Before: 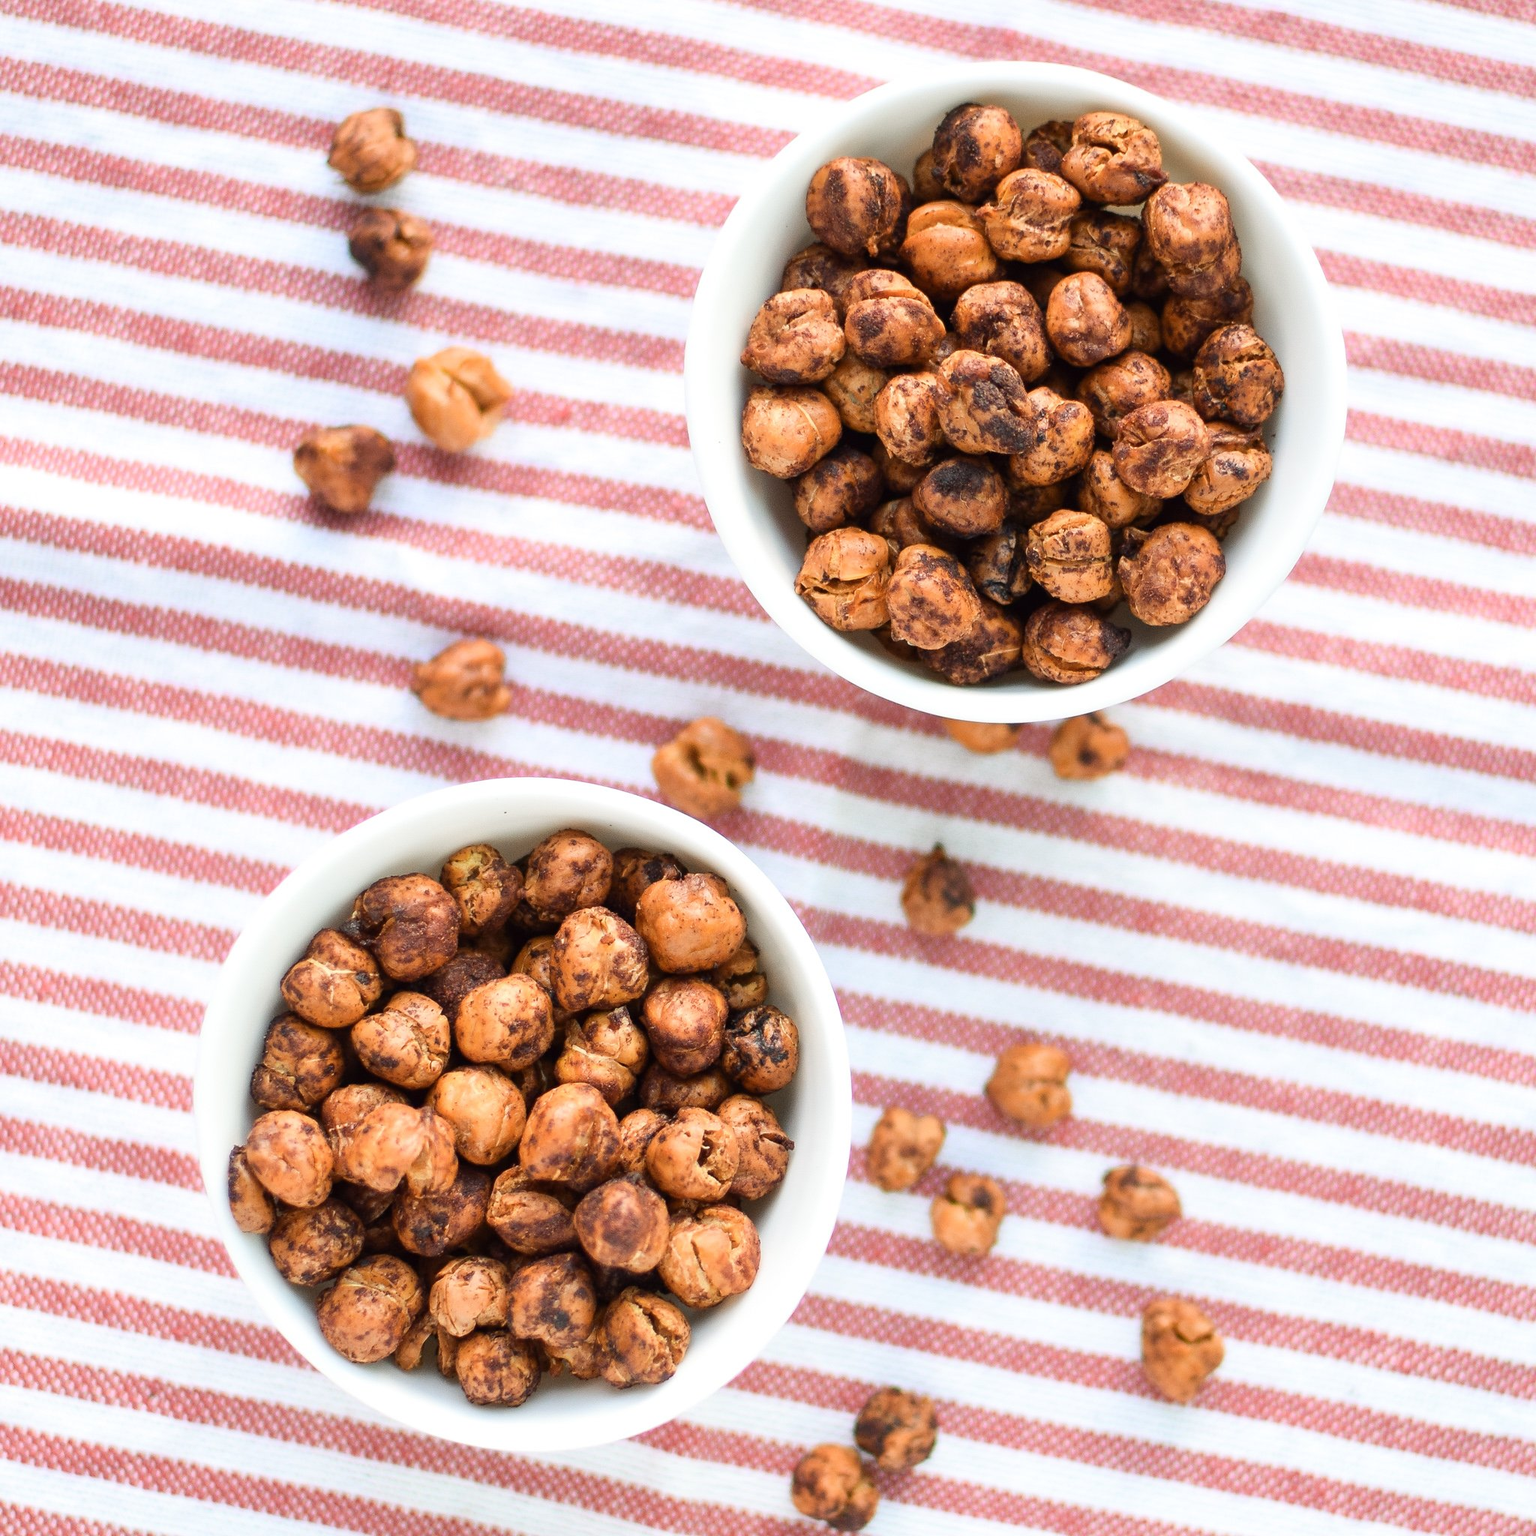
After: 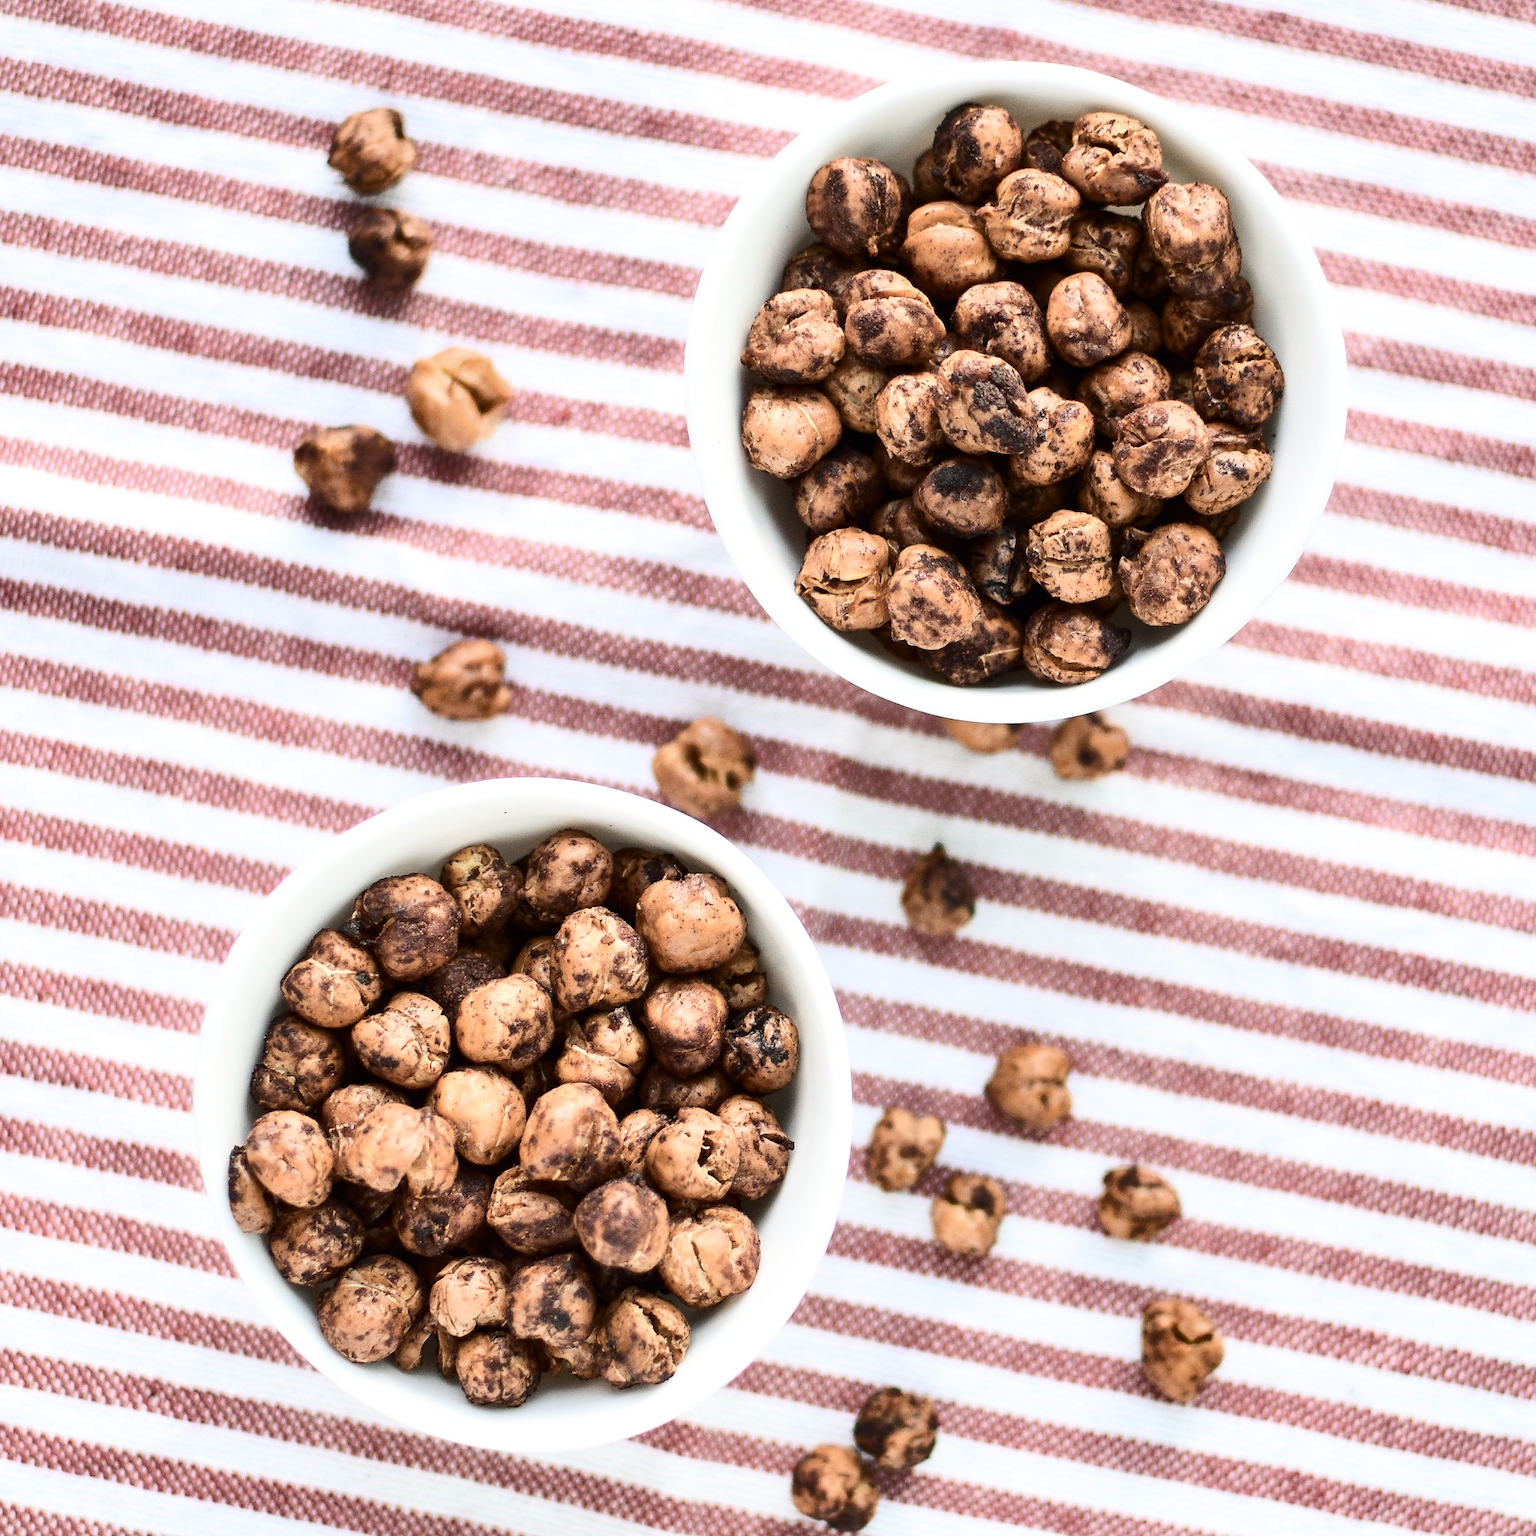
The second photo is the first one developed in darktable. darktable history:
contrast brightness saturation: contrast 0.254, saturation -0.313
shadows and highlights: low approximation 0.01, soften with gaussian
